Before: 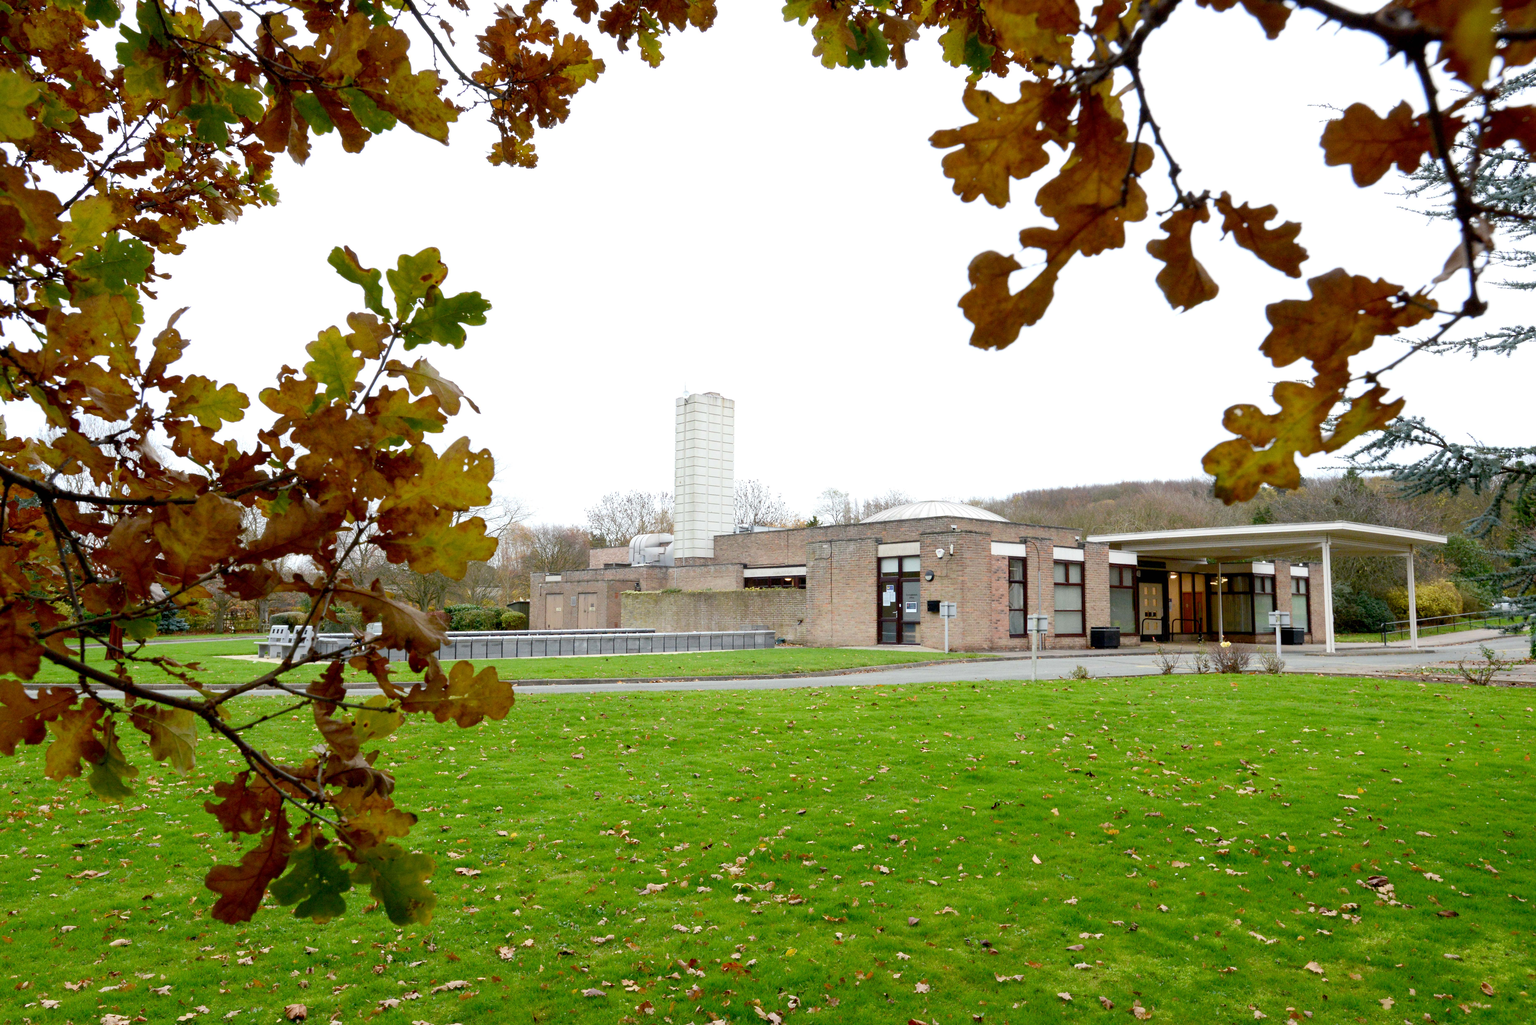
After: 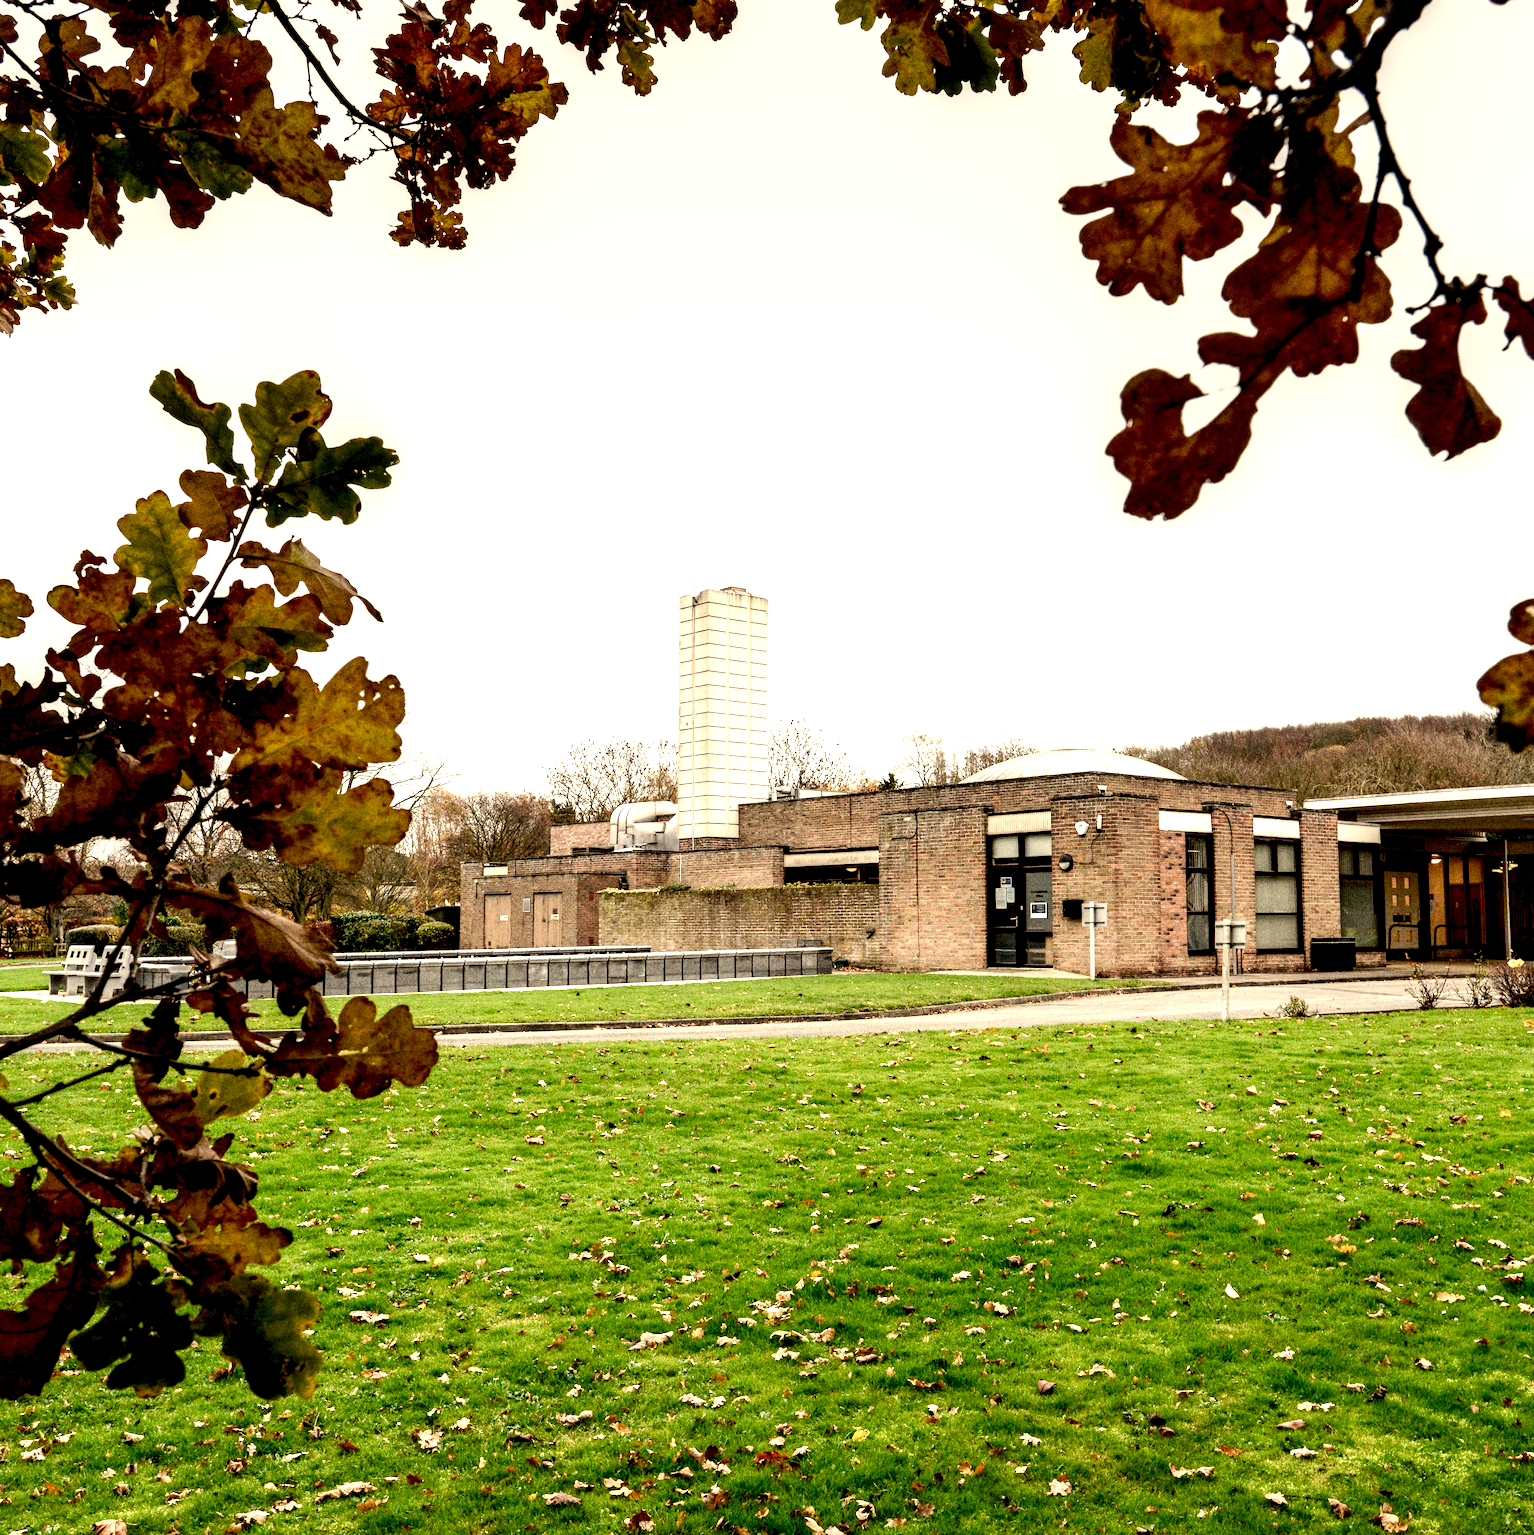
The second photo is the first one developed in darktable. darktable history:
contrast brightness saturation: contrast -0.08, brightness -0.04, saturation -0.11
tone curve: curves: ch0 [(0, 0) (0.003, 0.025) (0.011, 0.025) (0.025, 0.029) (0.044, 0.035) (0.069, 0.053) (0.1, 0.083) (0.136, 0.118) (0.177, 0.163) (0.224, 0.22) (0.277, 0.295) (0.335, 0.371) (0.399, 0.444) (0.468, 0.524) (0.543, 0.618) (0.623, 0.702) (0.709, 0.79) (0.801, 0.89) (0.898, 0.973) (1, 1)], preserve colors none
white balance: red 1.138, green 0.996, blue 0.812
rotate and perspective: rotation -0.45°, automatic cropping original format, crop left 0.008, crop right 0.992, crop top 0.012, crop bottom 0.988
haze removal: compatibility mode true, adaptive false
grain: strength 26%
local contrast: shadows 185%, detail 225%
crop and rotate: left 14.385%, right 18.948%
